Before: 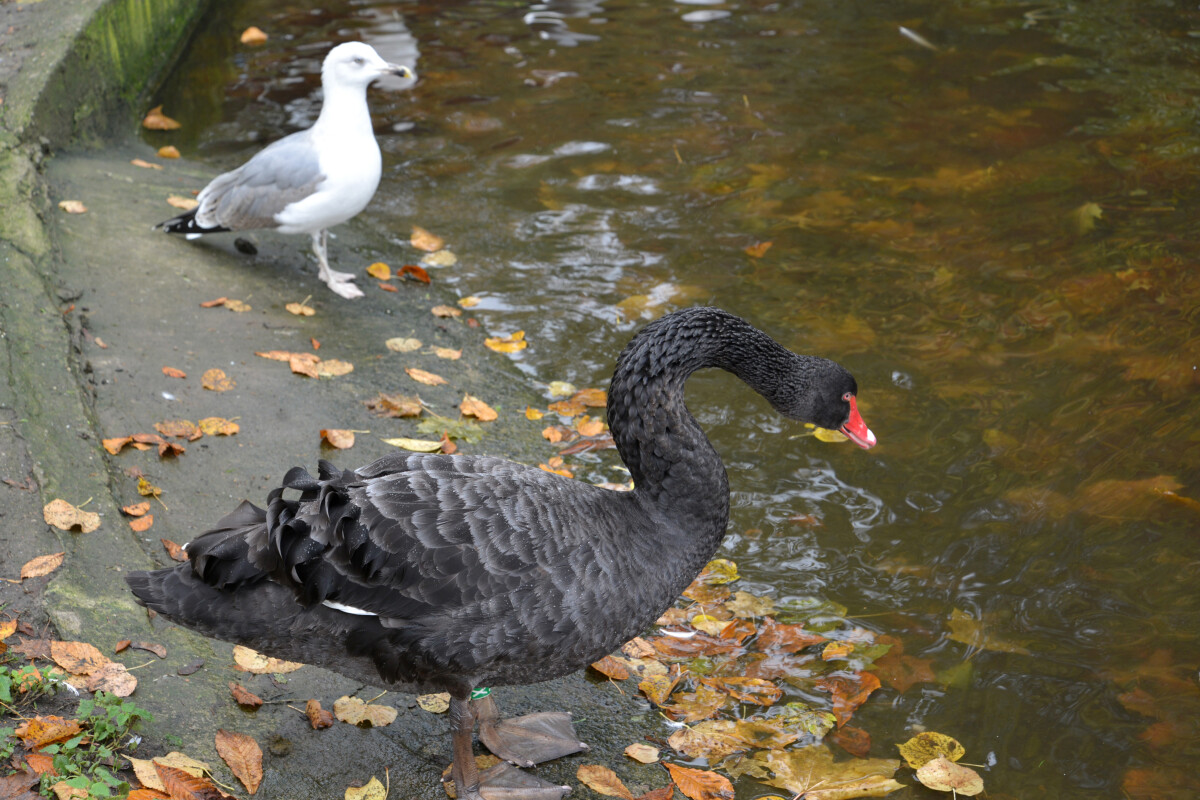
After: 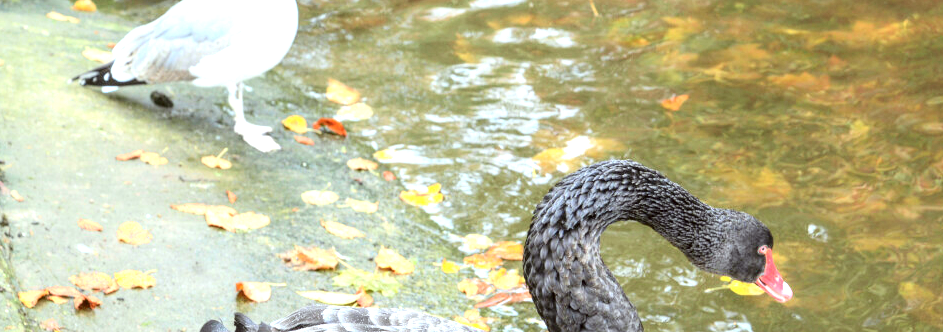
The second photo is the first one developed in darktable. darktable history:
local contrast: on, module defaults
tone curve: curves: ch0 [(0, 0.021) (0.049, 0.044) (0.152, 0.14) (0.328, 0.377) (0.473, 0.543) (0.641, 0.705) (0.868, 0.887) (1, 0.969)]; ch1 [(0, 0) (0.322, 0.328) (0.43, 0.425) (0.474, 0.466) (0.502, 0.503) (0.522, 0.526) (0.564, 0.591) (0.602, 0.632) (0.677, 0.701) (0.859, 0.885) (1, 1)]; ch2 [(0, 0) (0.33, 0.301) (0.447, 0.44) (0.487, 0.496) (0.502, 0.516) (0.535, 0.554) (0.565, 0.598) (0.618, 0.629) (1, 1)], color space Lab, independent channels, preserve colors none
white balance: red 0.978, blue 0.999
exposure: black level correction 0, exposure 1.675 EV, compensate exposure bias true, compensate highlight preservation false
crop: left 7.036%, top 18.398%, right 14.379%, bottom 40.043%
color correction: highlights a* -2.73, highlights b* -2.09, shadows a* 2.41, shadows b* 2.73
contrast brightness saturation: contrast 0.07
tone equalizer: on, module defaults
